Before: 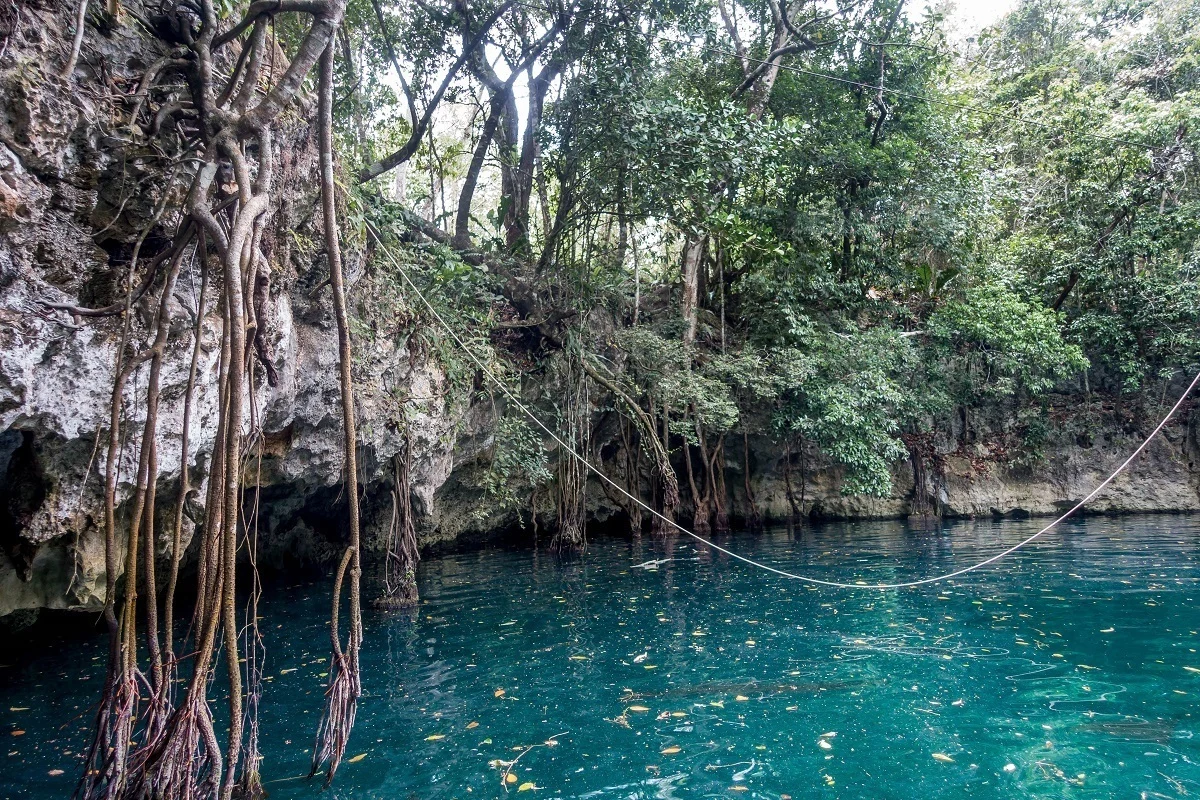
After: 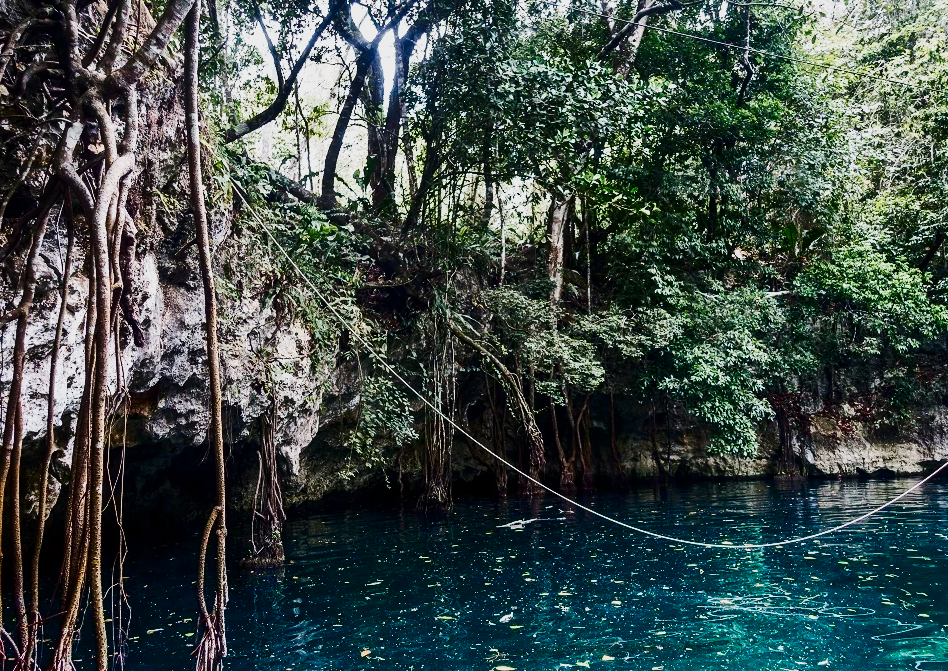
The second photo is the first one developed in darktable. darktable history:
crop: left 11.219%, top 5.102%, right 9.56%, bottom 10.477%
exposure: black level correction 0, exposure -0.687 EV, compensate highlight preservation false
tone curve: curves: ch0 [(0, 0) (0.11, 0.081) (0.256, 0.259) (0.398, 0.475) (0.498, 0.611) (0.65, 0.757) (0.835, 0.883) (1, 0.961)]; ch1 [(0, 0) (0.346, 0.307) (0.408, 0.369) (0.453, 0.457) (0.482, 0.479) (0.502, 0.498) (0.521, 0.51) (0.553, 0.554) (0.618, 0.65) (0.693, 0.727) (1, 1)]; ch2 [(0, 0) (0.366, 0.337) (0.434, 0.46) (0.485, 0.494) (0.5, 0.494) (0.511, 0.508) (0.537, 0.55) (0.579, 0.599) (0.621, 0.693) (1, 1)], preserve colors none
contrast brightness saturation: contrast 0.396, brightness 0.048, saturation 0.259
